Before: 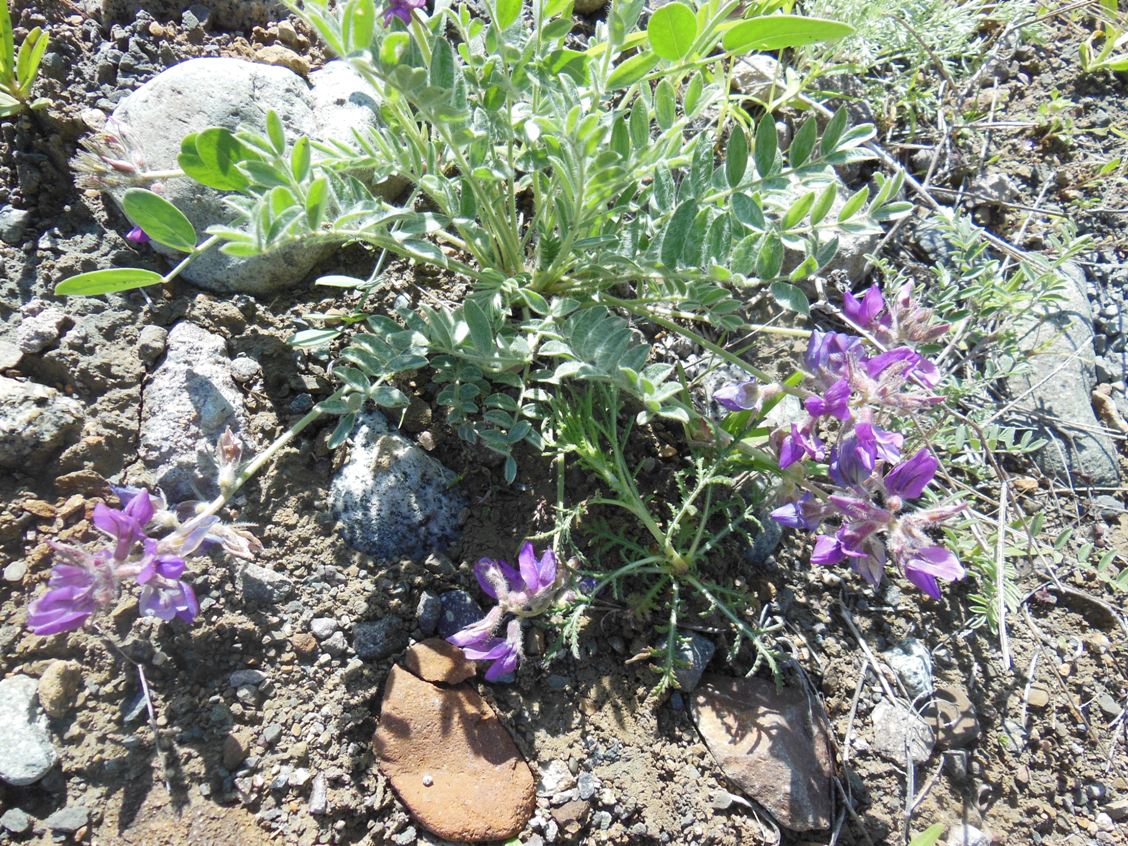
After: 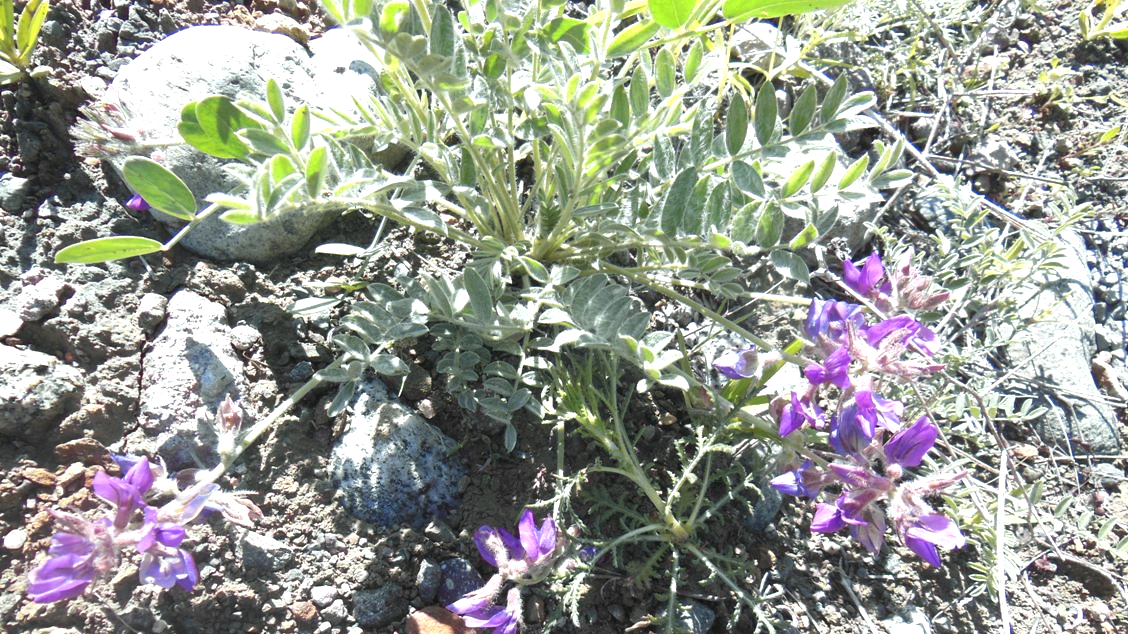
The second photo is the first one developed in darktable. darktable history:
exposure: exposure 0.6 EV, compensate highlight preservation false
crop: top 3.857%, bottom 21.132%
base curve: curves: ch0 [(0, 0) (0.472, 0.455) (1, 1)], preserve colors none
tone curve: curves: ch0 [(0, 0.046) (0.04, 0.074) (0.883, 0.858) (1, 1)]; ch1 [(0, 0) (0.146, 0.159) (0.338, 0.365) (0.417, 0.455) (0.489, 0.486) (0.504, 0.502) (0.529, 0.537) (0.563, 0.567) (1, 1)]; ch2 [(0, 0) (0.307, 0.298) (0.388, 0.375) (0.443, 0.456) (0.485, 0.492) (0.544, 0.525) (1, 1)], color space Lab, independent channels, preserve colors none
